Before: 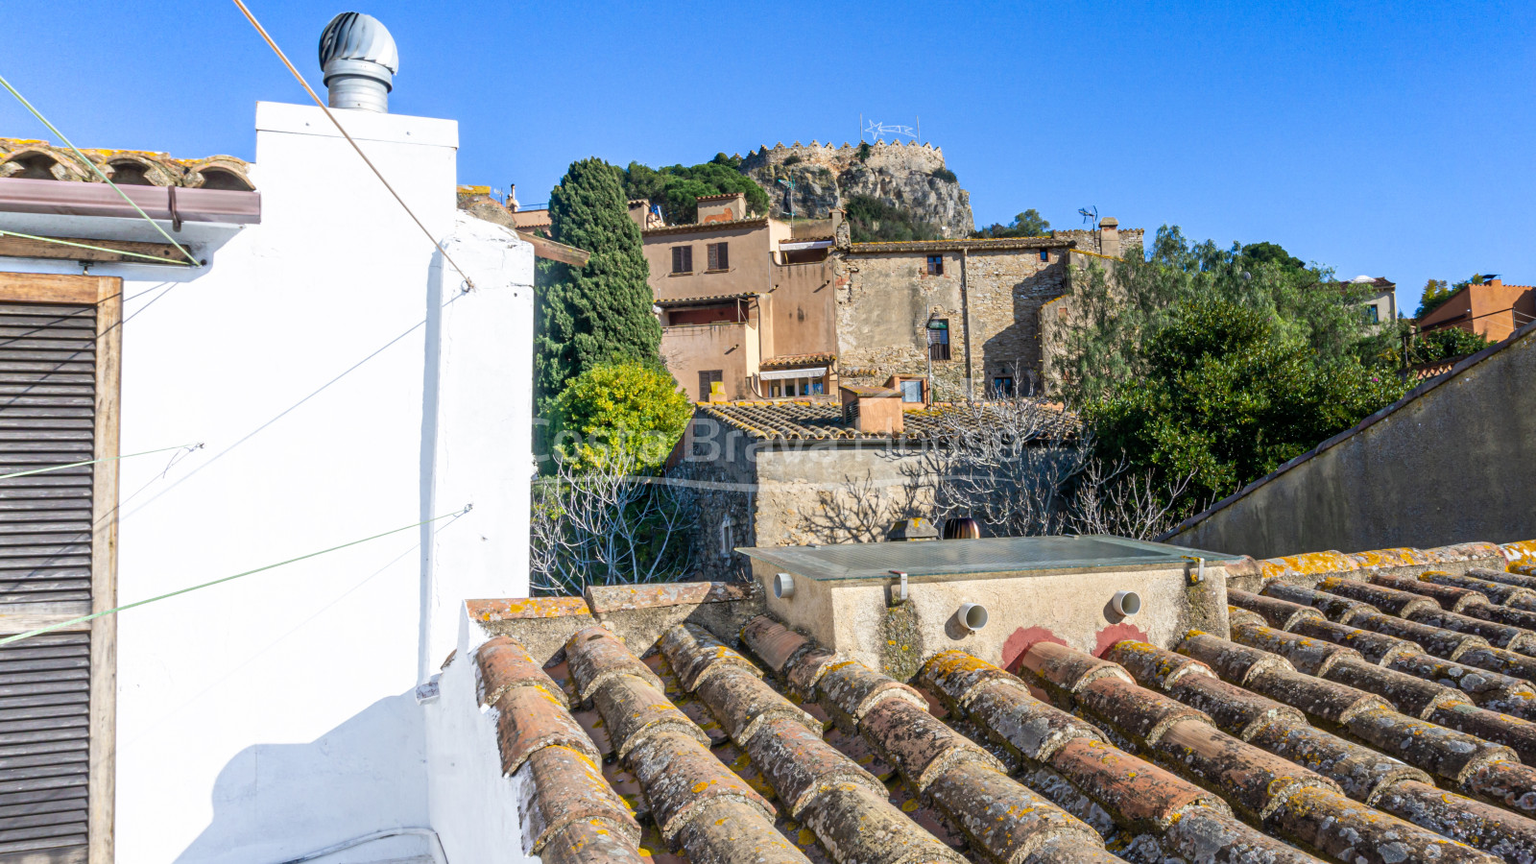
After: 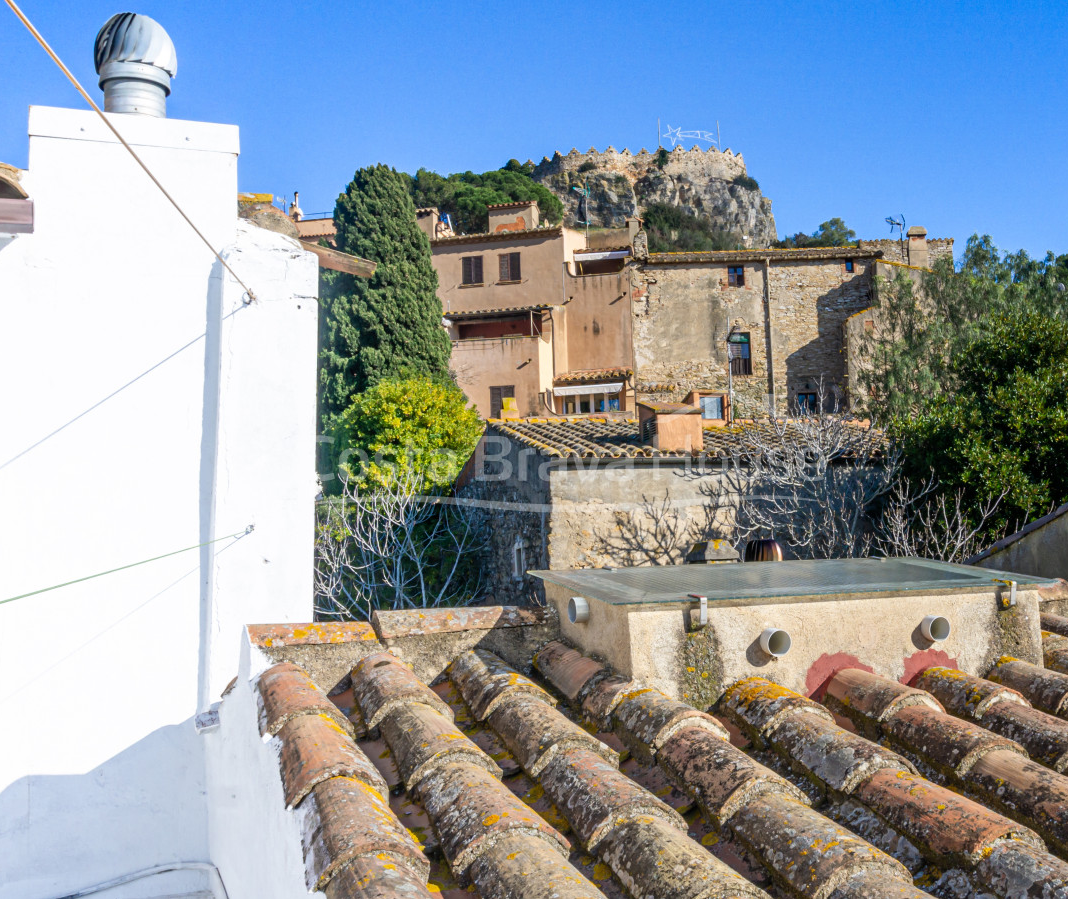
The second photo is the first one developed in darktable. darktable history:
crop and rotate: left 14.967%, right 18.231%
